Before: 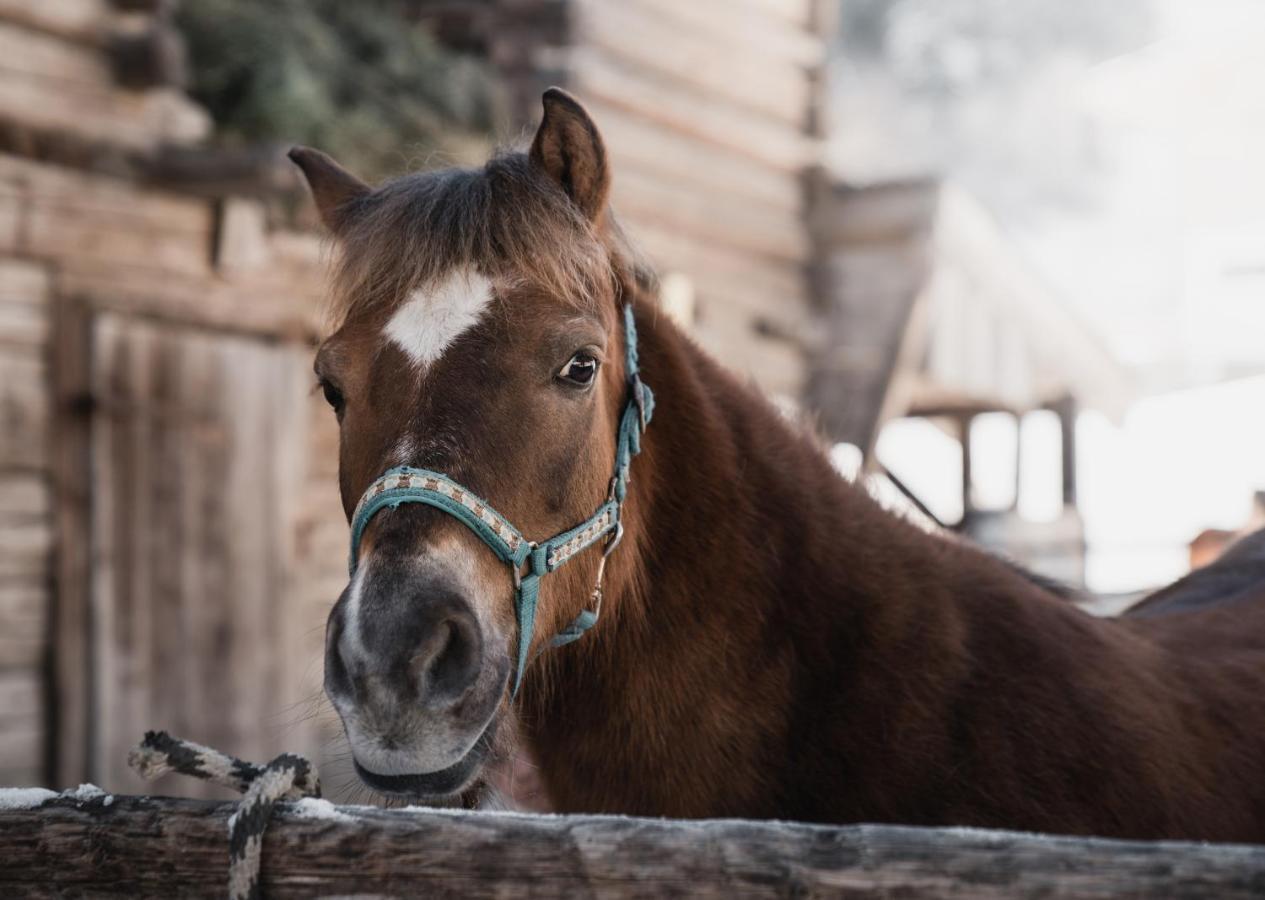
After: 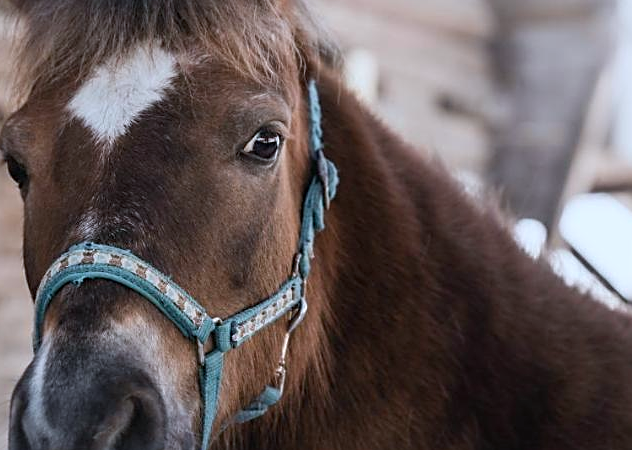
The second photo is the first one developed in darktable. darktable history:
crop: left 25%, top 25%, right 25%, bottom 25%
sharpen: on, module defaults
color calibration: x 0.37, y 0.382, temperature 4313.32 K
